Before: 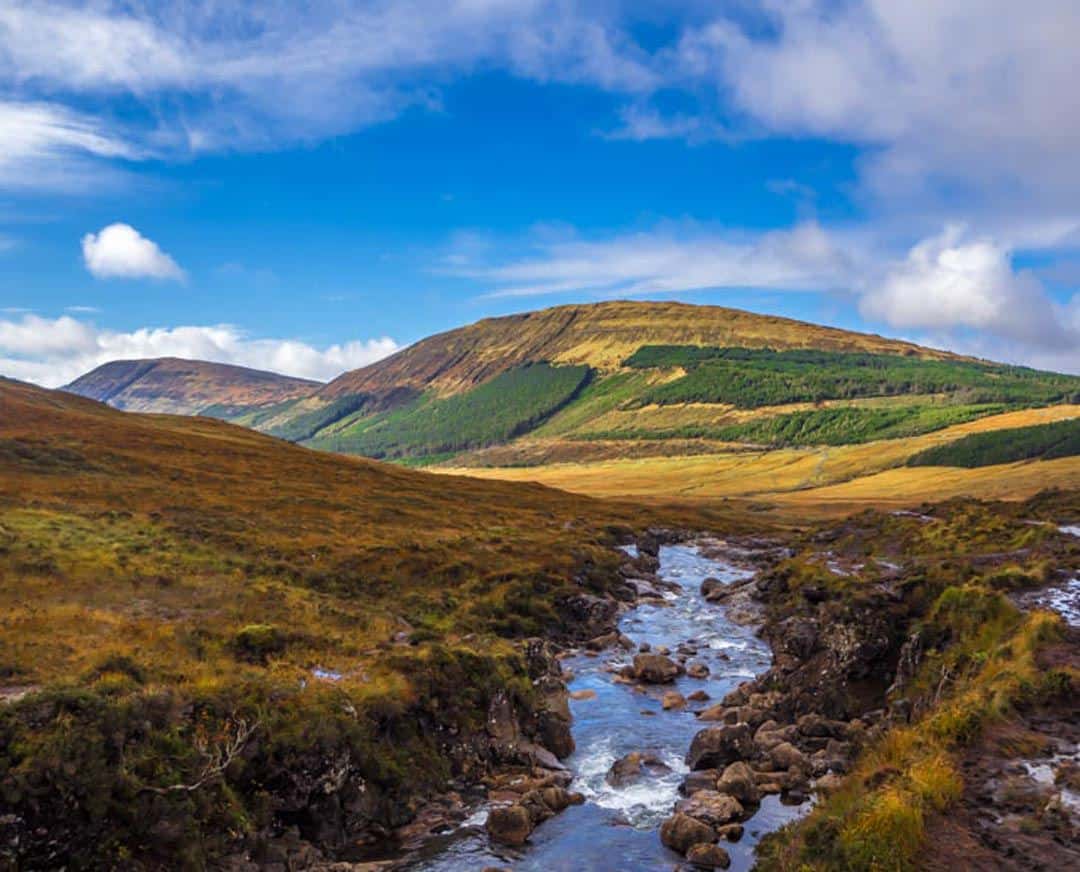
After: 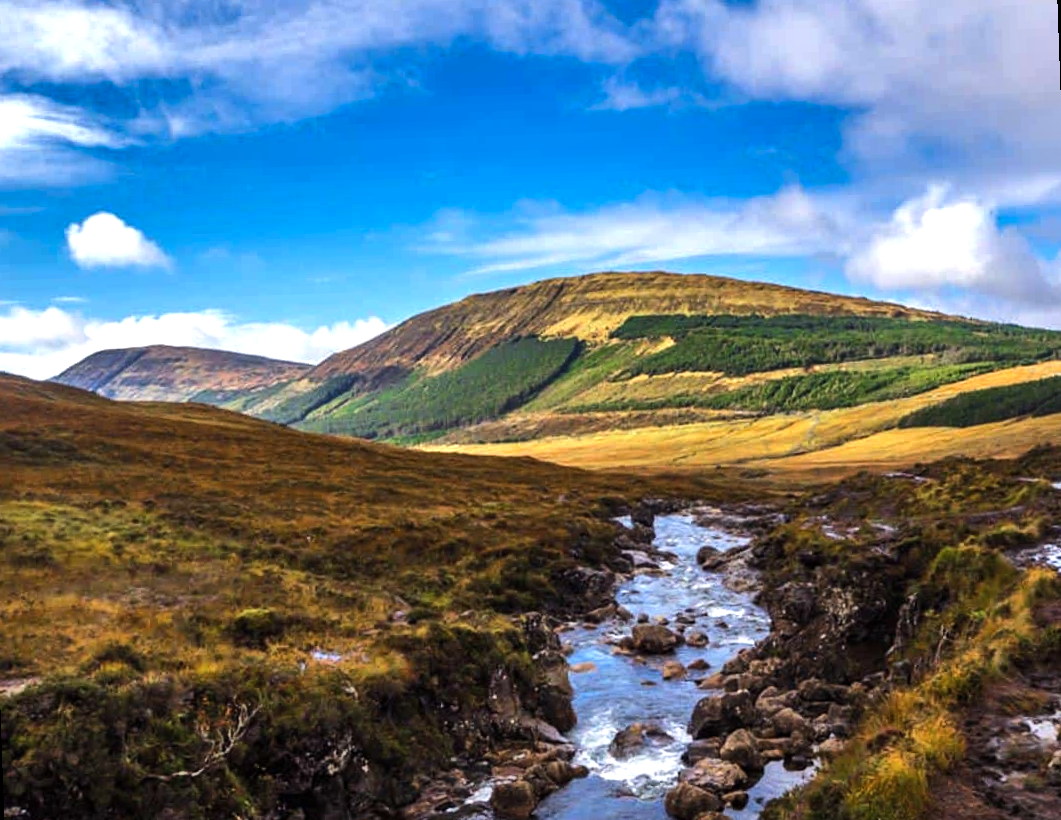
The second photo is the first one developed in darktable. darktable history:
shadows and highlights: shadows 43.71, white point adjustment -1.46, soften with gaussian
tone equalizer: -8 EV -0.75 EV, -7 EV -0.7 EV, -6 EV -0.6 EV, -5 EV -0.4 EV, -3 EV 0.4 EV, -2 EV 0.6 EV, -1 EV 0.7 EV, +0 EV 0.75 EV, edges refinement/feathering 500, mask exposure compensation -1.57 EV, preserve details no
rotate and perspective: rotation -2°, crop left 0.022, crop right 0.978, crop top 0.049, crop bottom 0.951
